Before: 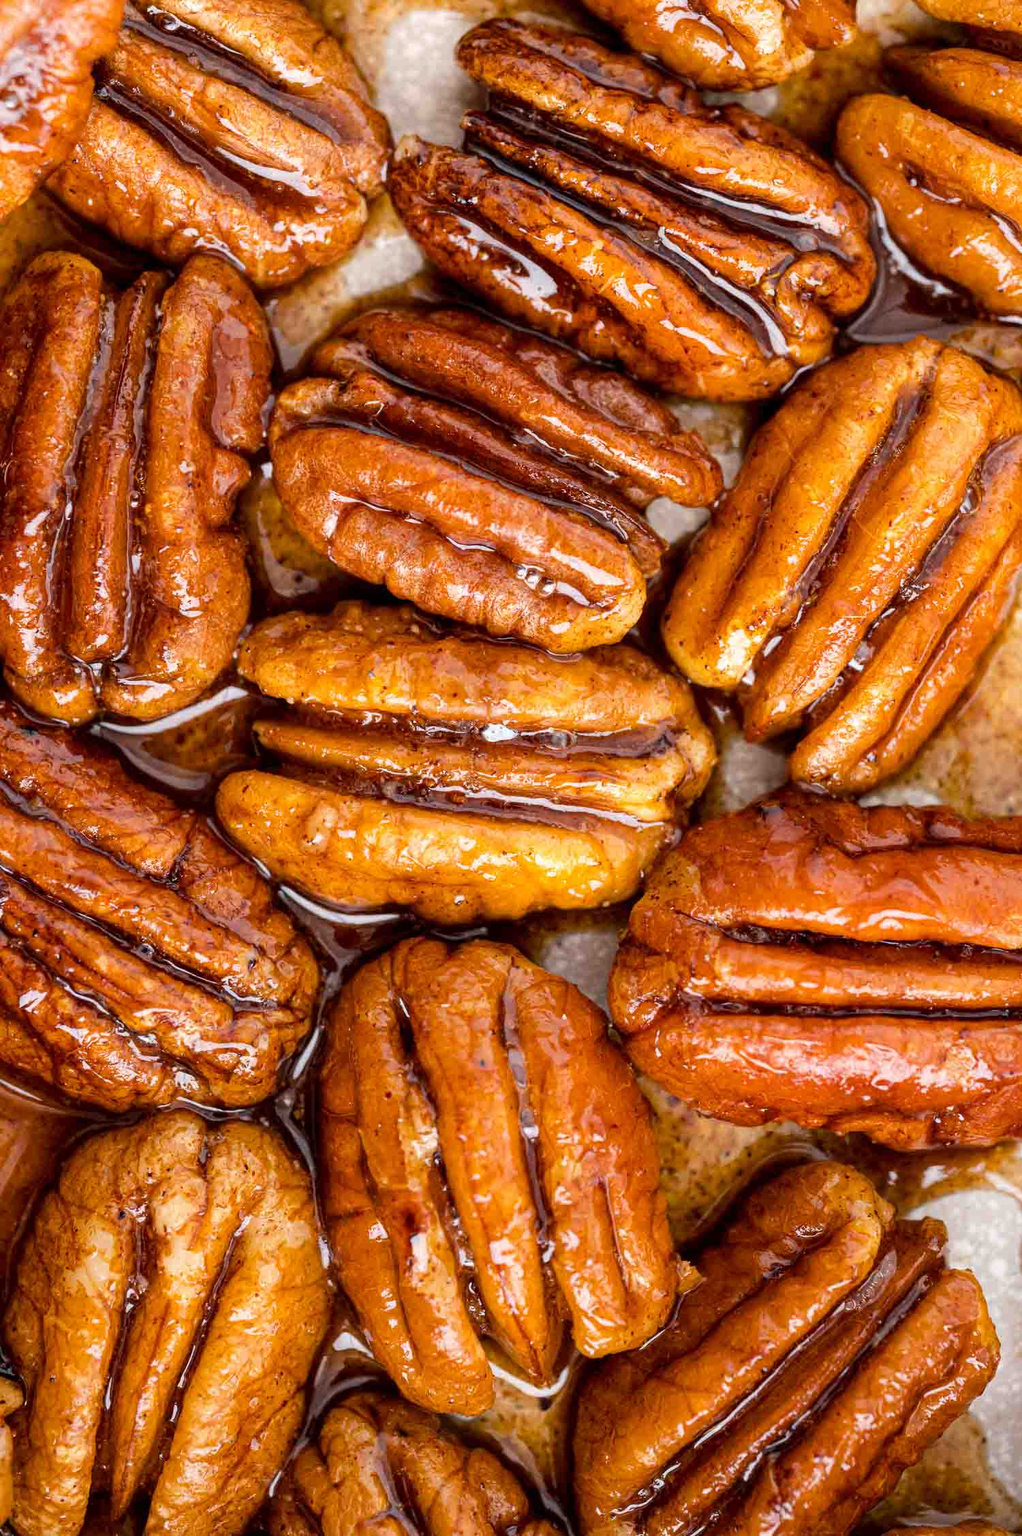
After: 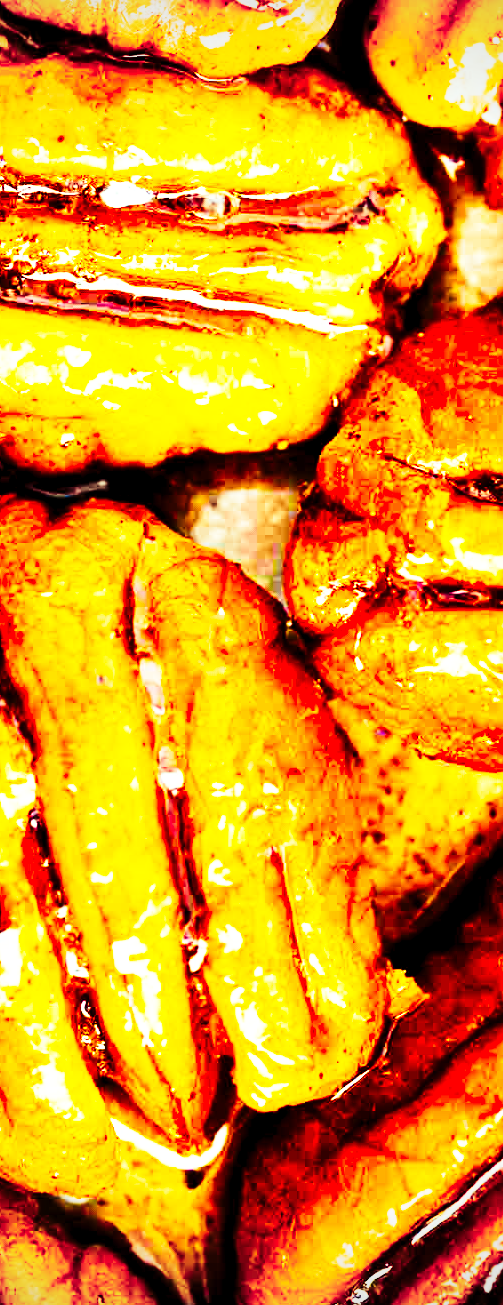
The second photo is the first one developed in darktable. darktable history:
tone curve: curves: ch0 [(0, 0) (0.003, 0.001) (0.011, 0.005) (0.025, 0.009) (0.044, 0.014) (0.069, 0.018) (0.1, 0.025) (0.136, 0.029) (0.177, 0.042) (0.224, 0.064) (0.277, 0.107) (0.335, 0.182) (0.399, 0.3) (0.468, 0.462) (0.543, 0.639) (0.623, 0.802) (0.709, 0.916) (0.801, 0.963) (0.898, 0.988) (1, 1)], preserve colors none
color balance rgb: shadows lift › chroma 2.034%, shadows lift › hue 247.21°, highlights gain › luminance 15.305%, highlights gain › chroma 7.012%, highlights gain › hue 126.1°, global offset › luminance -0.894%, perceptual saturation grading › global saturation 29.984%, perceptual brilliance grading › mid-tones 10.71%, perceptual brilliance grading › shadows 15.712%
crop: left 40.475%, top 39.113%, right 25.953%, bottom 2.978%
vignetting: brightness -0.575
exposure: exposure 0.744 EV, compensate exposure bias true, compensate highlight preservation false
